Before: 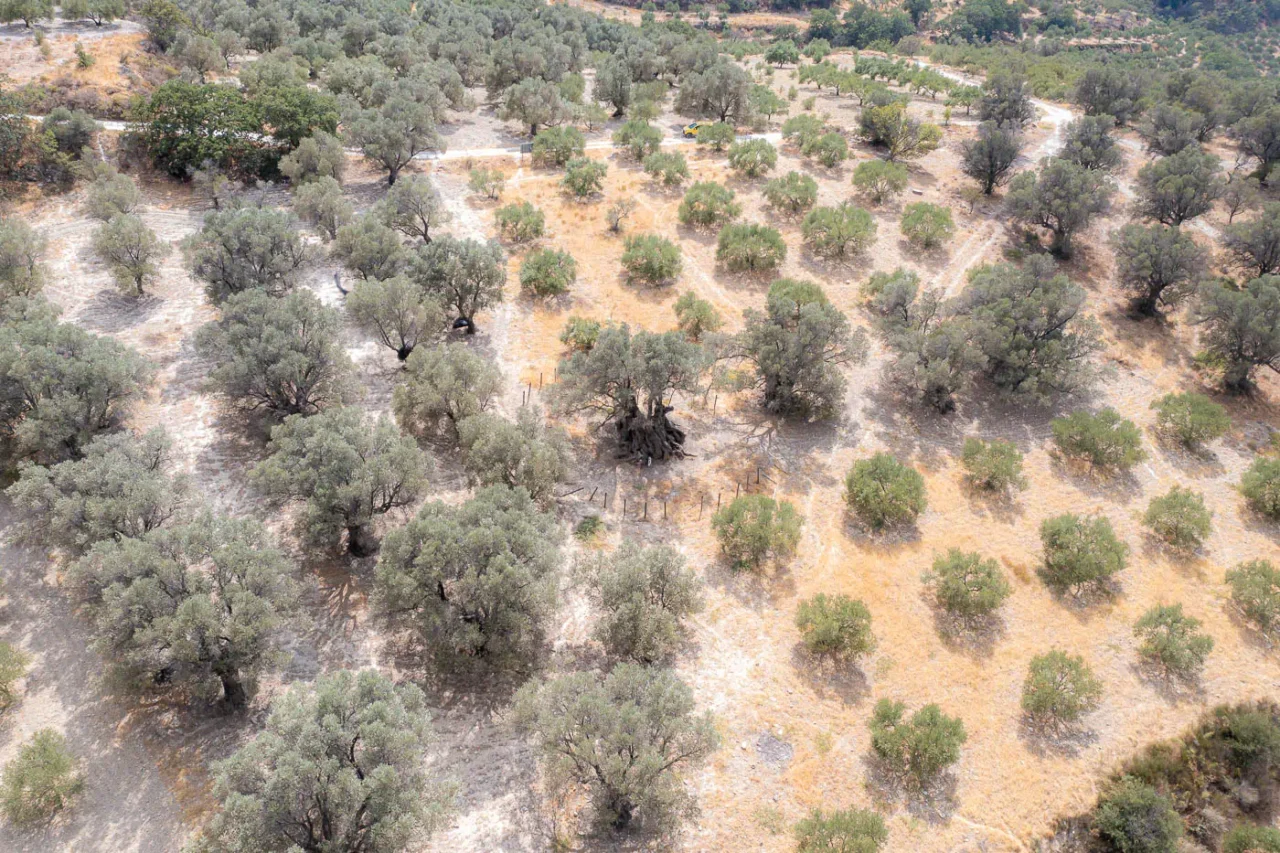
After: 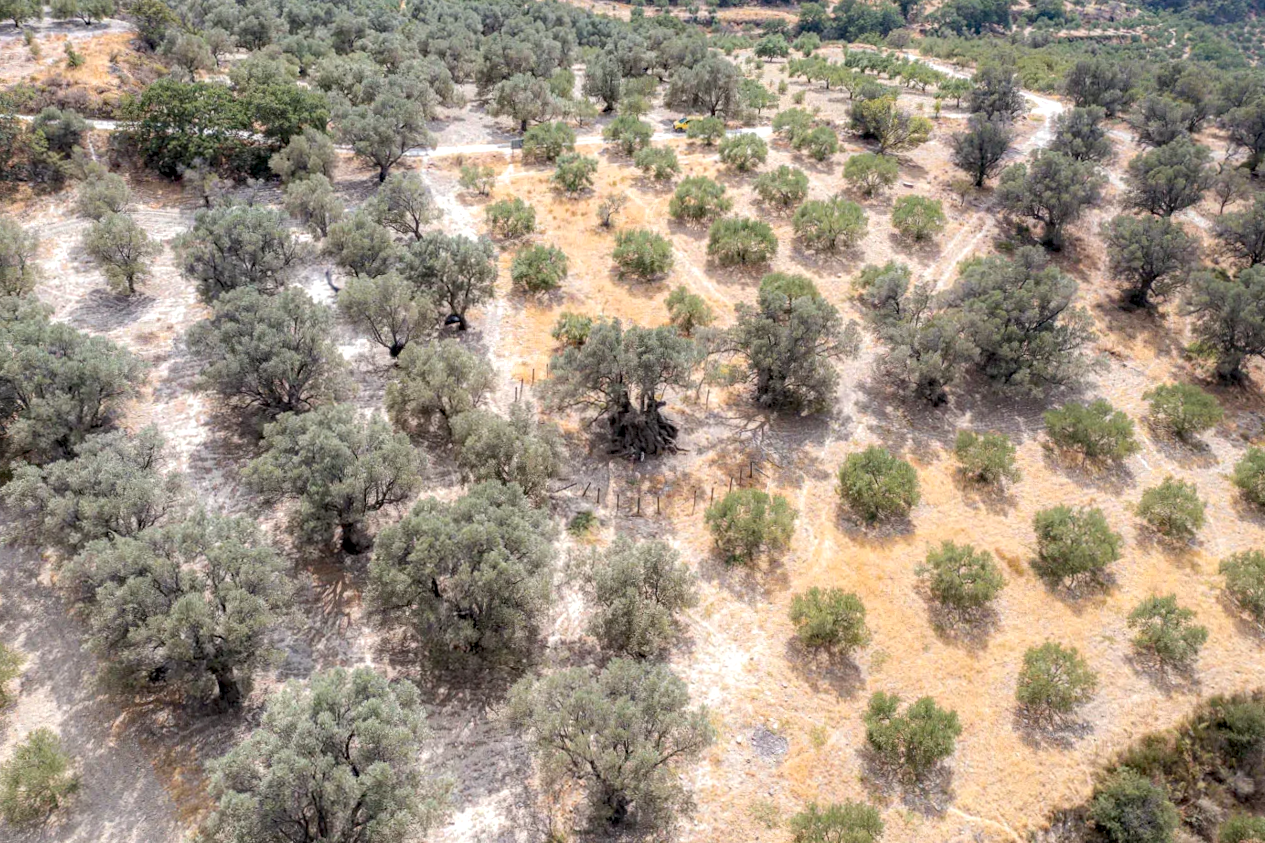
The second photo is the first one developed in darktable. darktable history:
local contrast: detail 130%
haze removal: compatibility mode true, adaptive false
rotate and perspective: rotation -0.45°, automatic cropping original format, crop left 0.008, crop right 0.992, crop top 0.012, crop bottom 0.988
